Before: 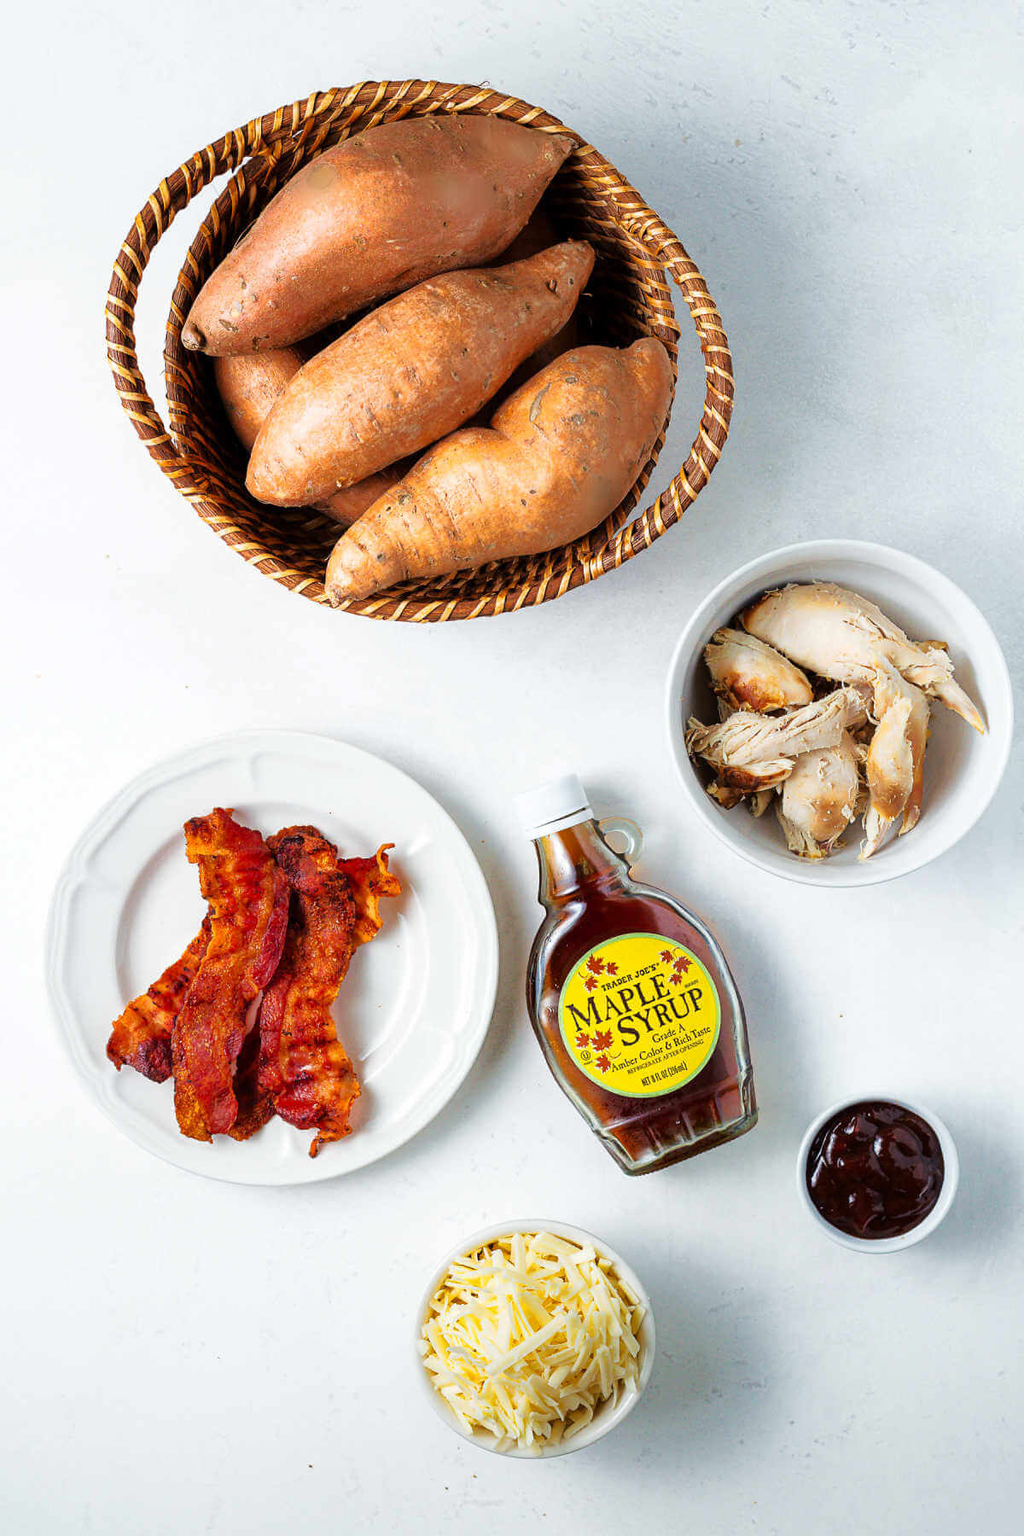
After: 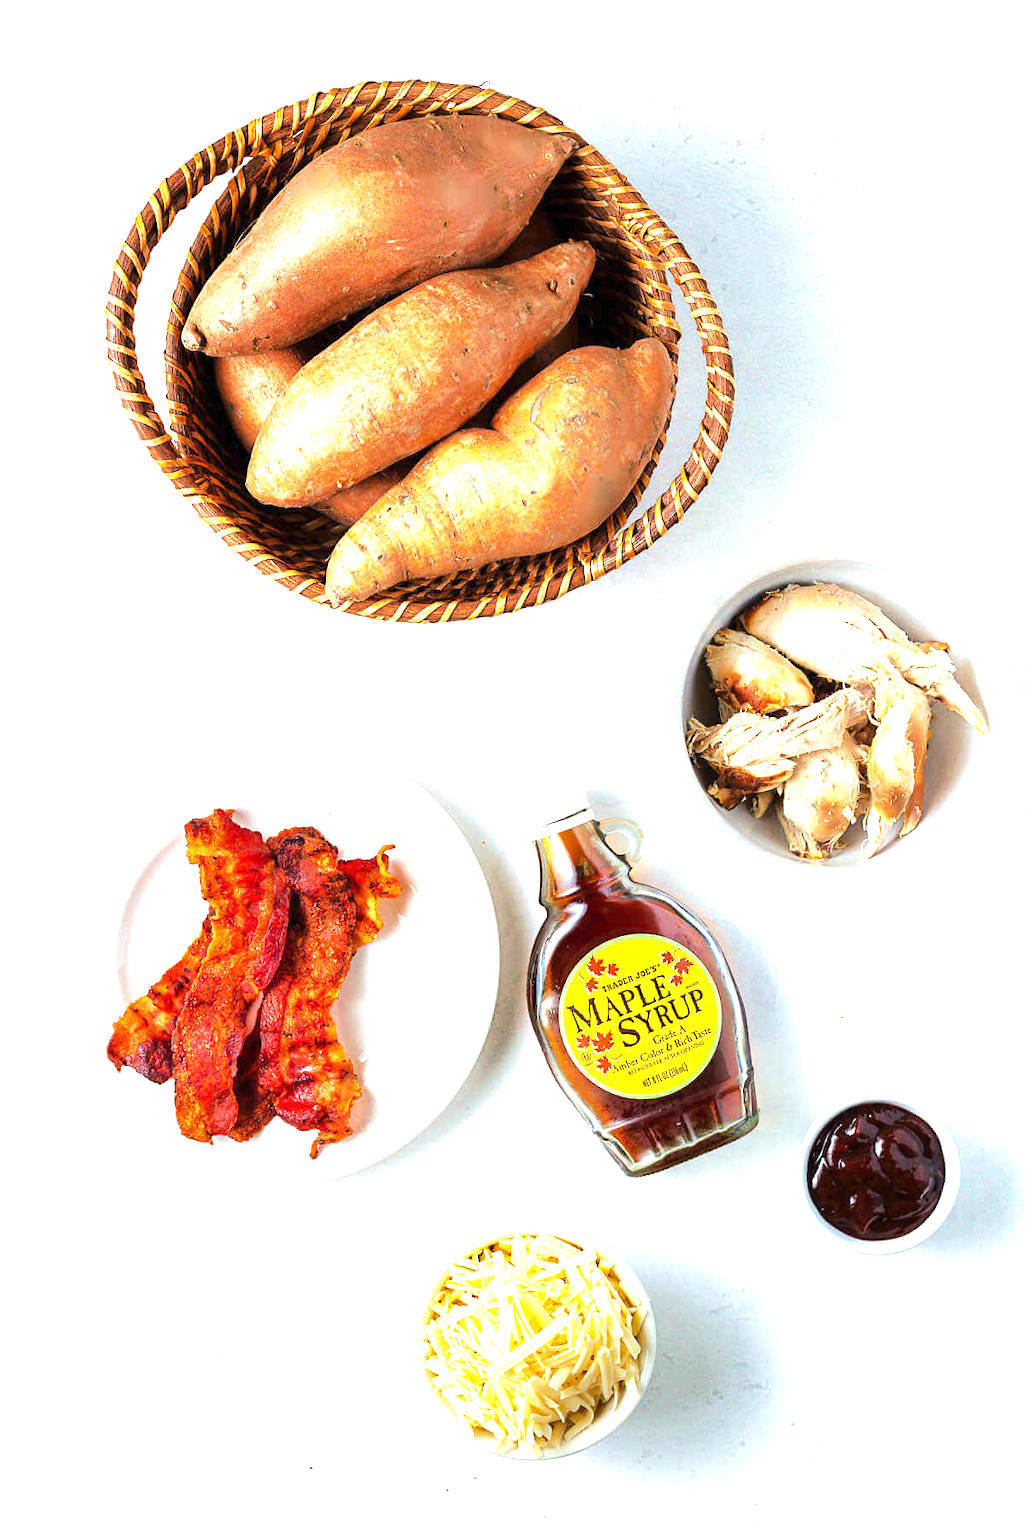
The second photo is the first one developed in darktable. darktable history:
crop: bottom 0.074%
exposure: black level correction 0, exposure 1.011 EV, compensate exposure bias true, compensate highlight preservation false
